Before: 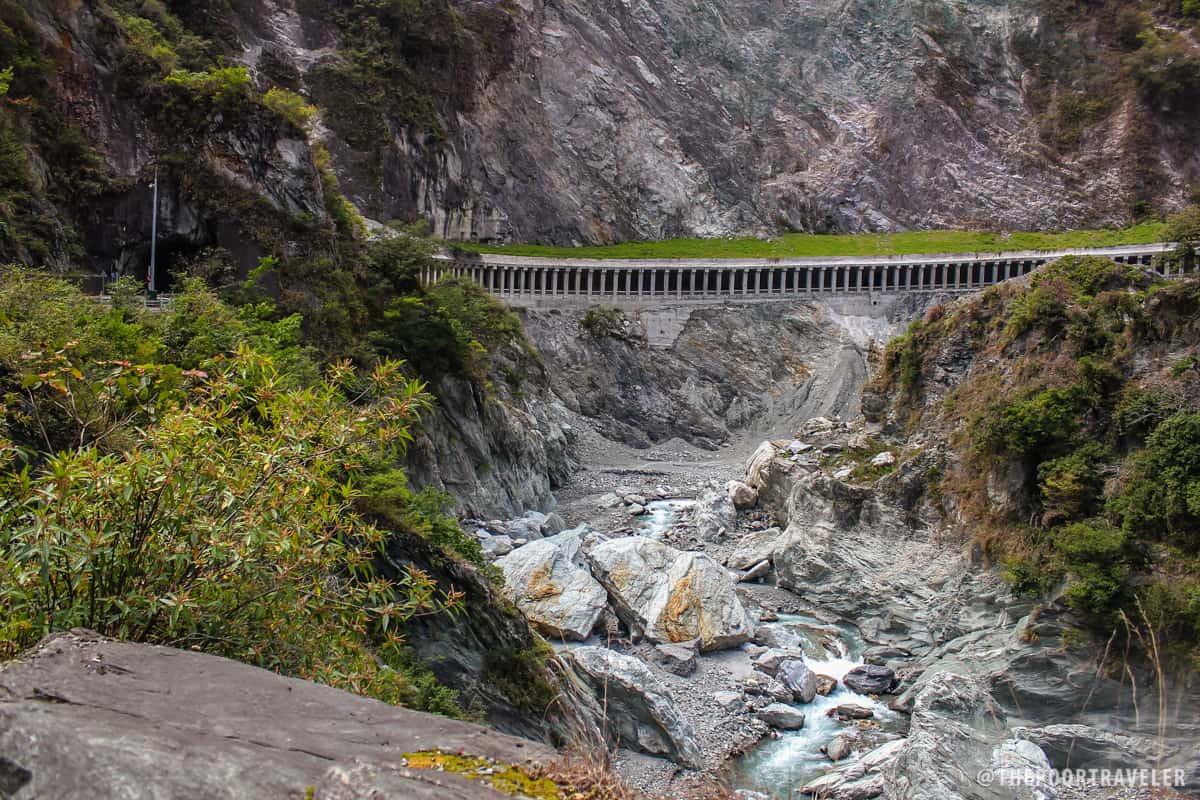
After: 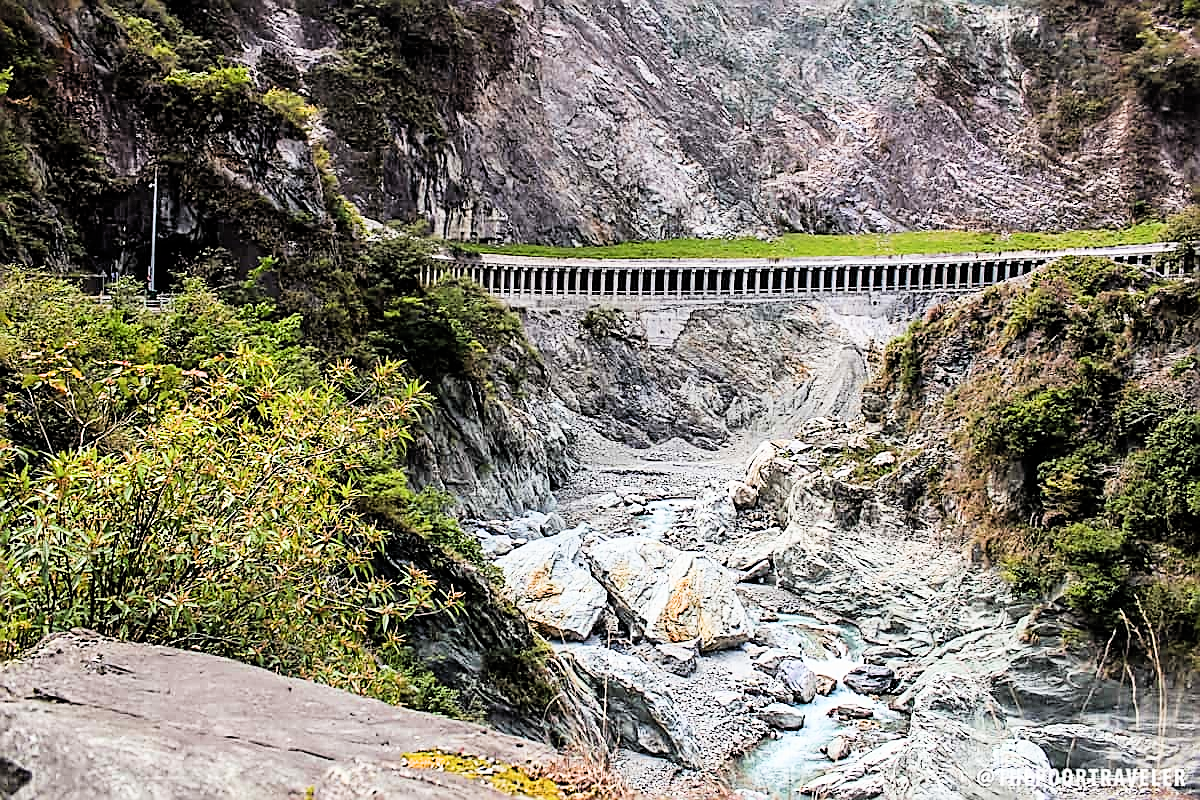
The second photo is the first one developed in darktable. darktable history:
exposure: black level correction 0, exposure 1.095 EV, compensate exposure bias true, compensate highlight preservation false
filmic rgb: black relative exposure -5.14 EV, white relative exposure 3.97 EV, hardness 2.88, contrast 1.298
shadows and highlights: shadows -0.964, highlights 40.75
sharpen: radius 1.7, amount 1.289
